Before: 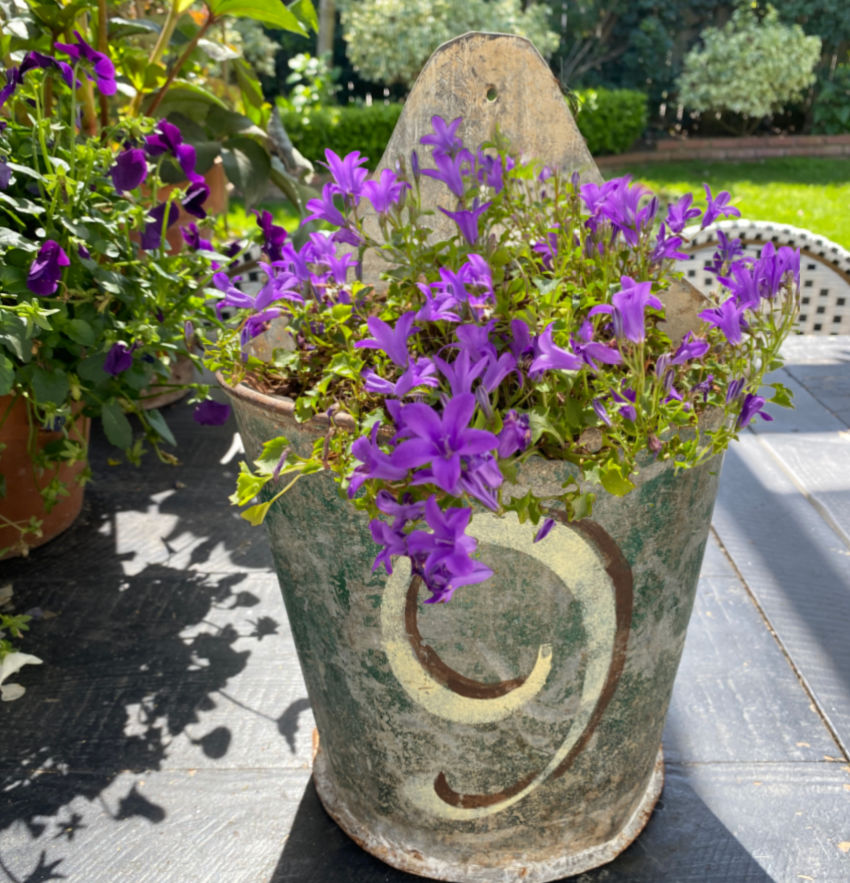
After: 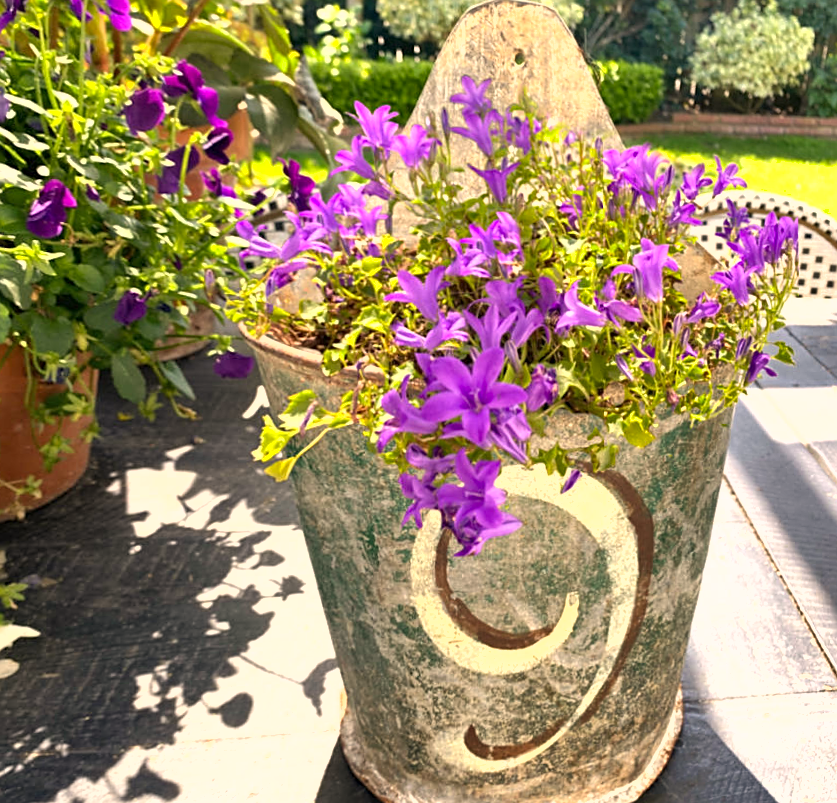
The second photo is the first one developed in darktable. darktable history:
shadows and highlights: low approximation 0.01, soften with gaussian
rotate and perspective: rotation -0.013°, lens shift (vertical) -0.027, lens shift (horizontal) 0.178, crop left 0.016, crop right 0.989, crop top 0.082, crop bottom 0.918
exposure: black level correction 0, exposure 0.9 EV, compensate highlight preservation false
sharpen: on, module defaults
white balance: red 1.045, blue 0.932
color correction: highlights a* 5.81, highlights b* 4.84
